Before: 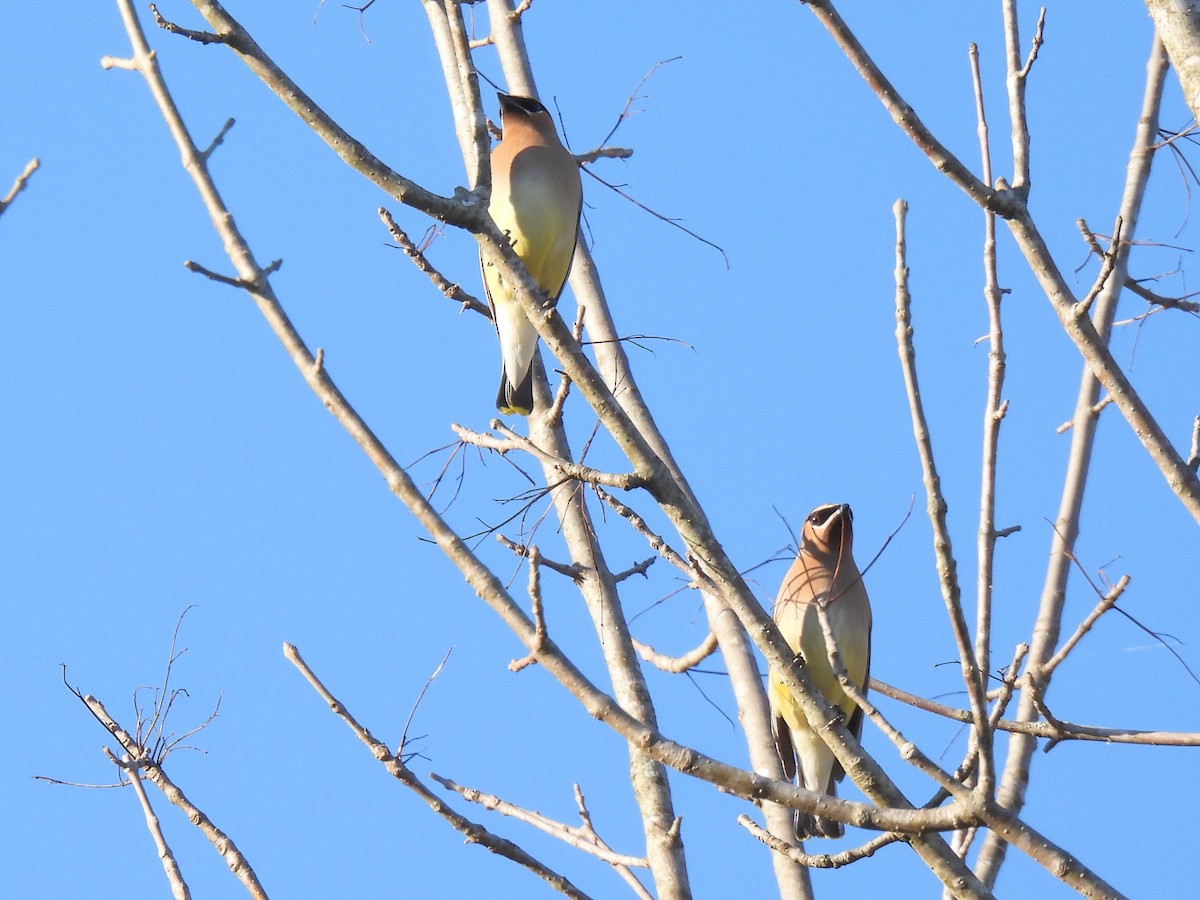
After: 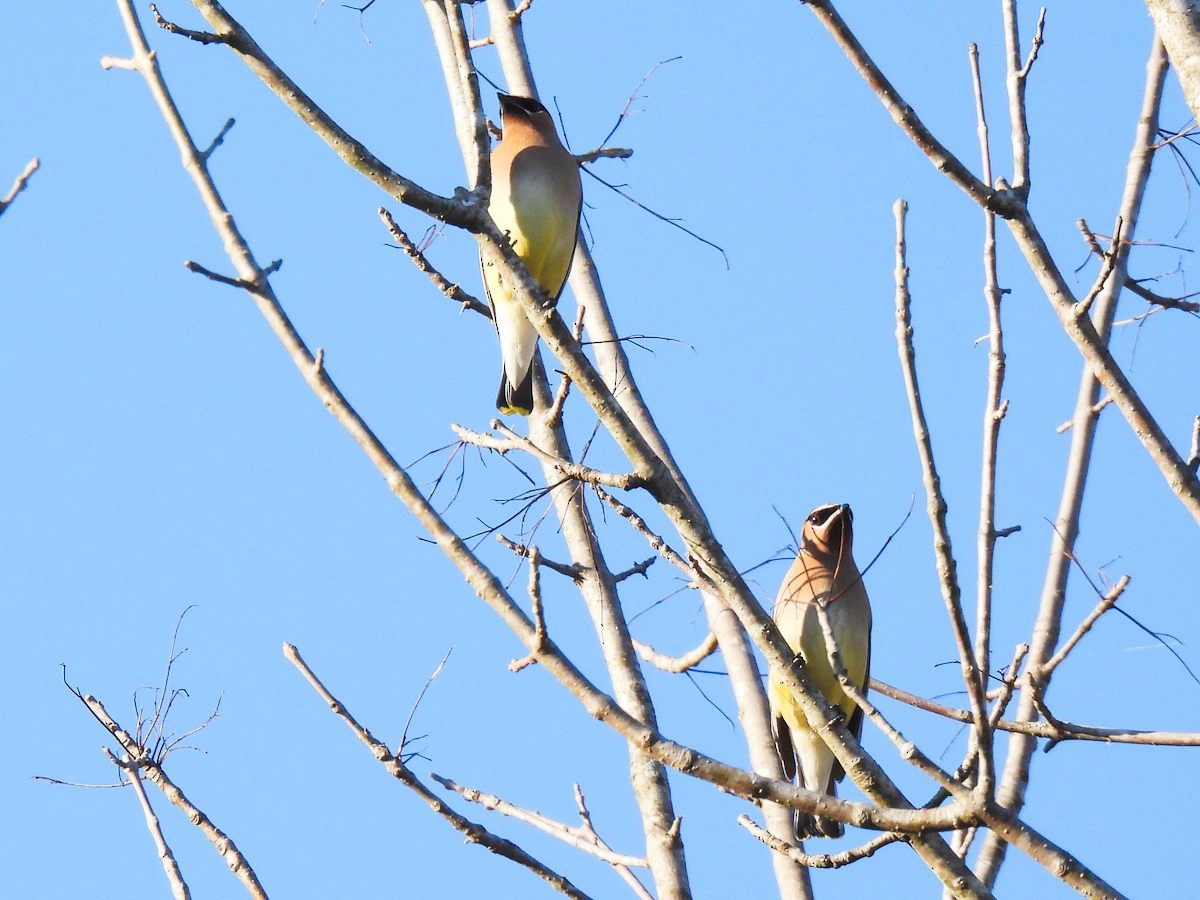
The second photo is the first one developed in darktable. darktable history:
tone curve: curves: ch0 [(0, 0) (0.055, 0.031) (0.282, 0.215) (0.729, 0.785) (1, 1)], preserve colors none
